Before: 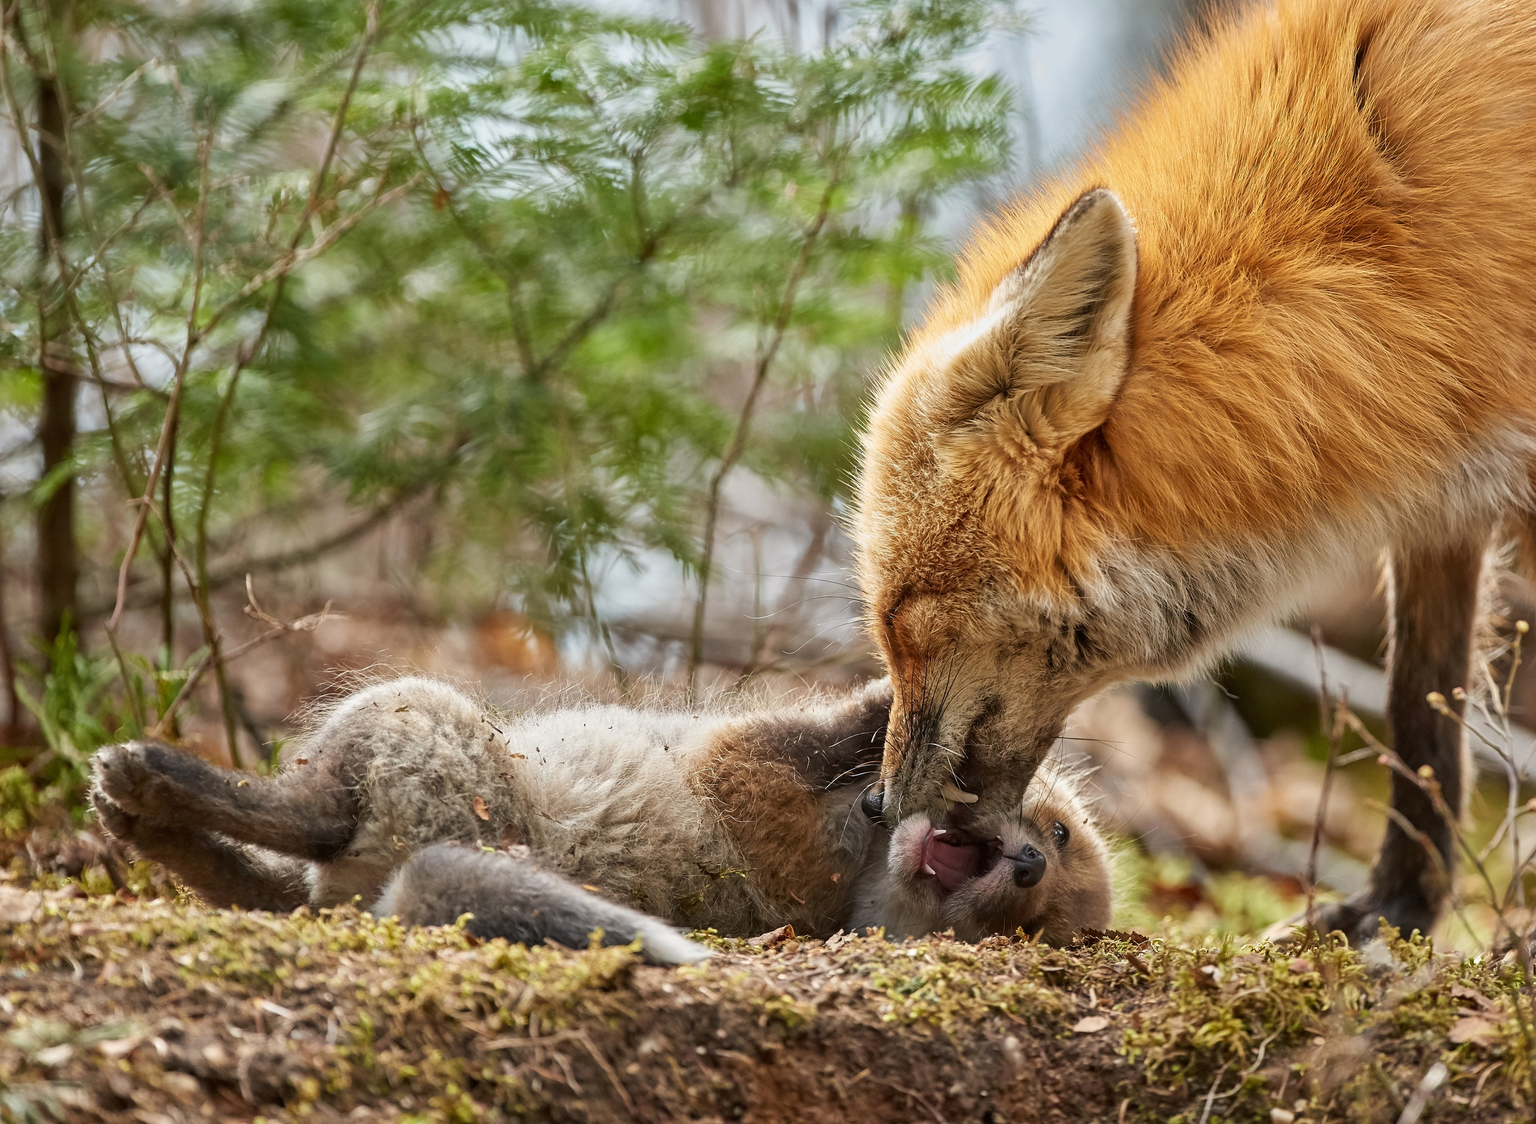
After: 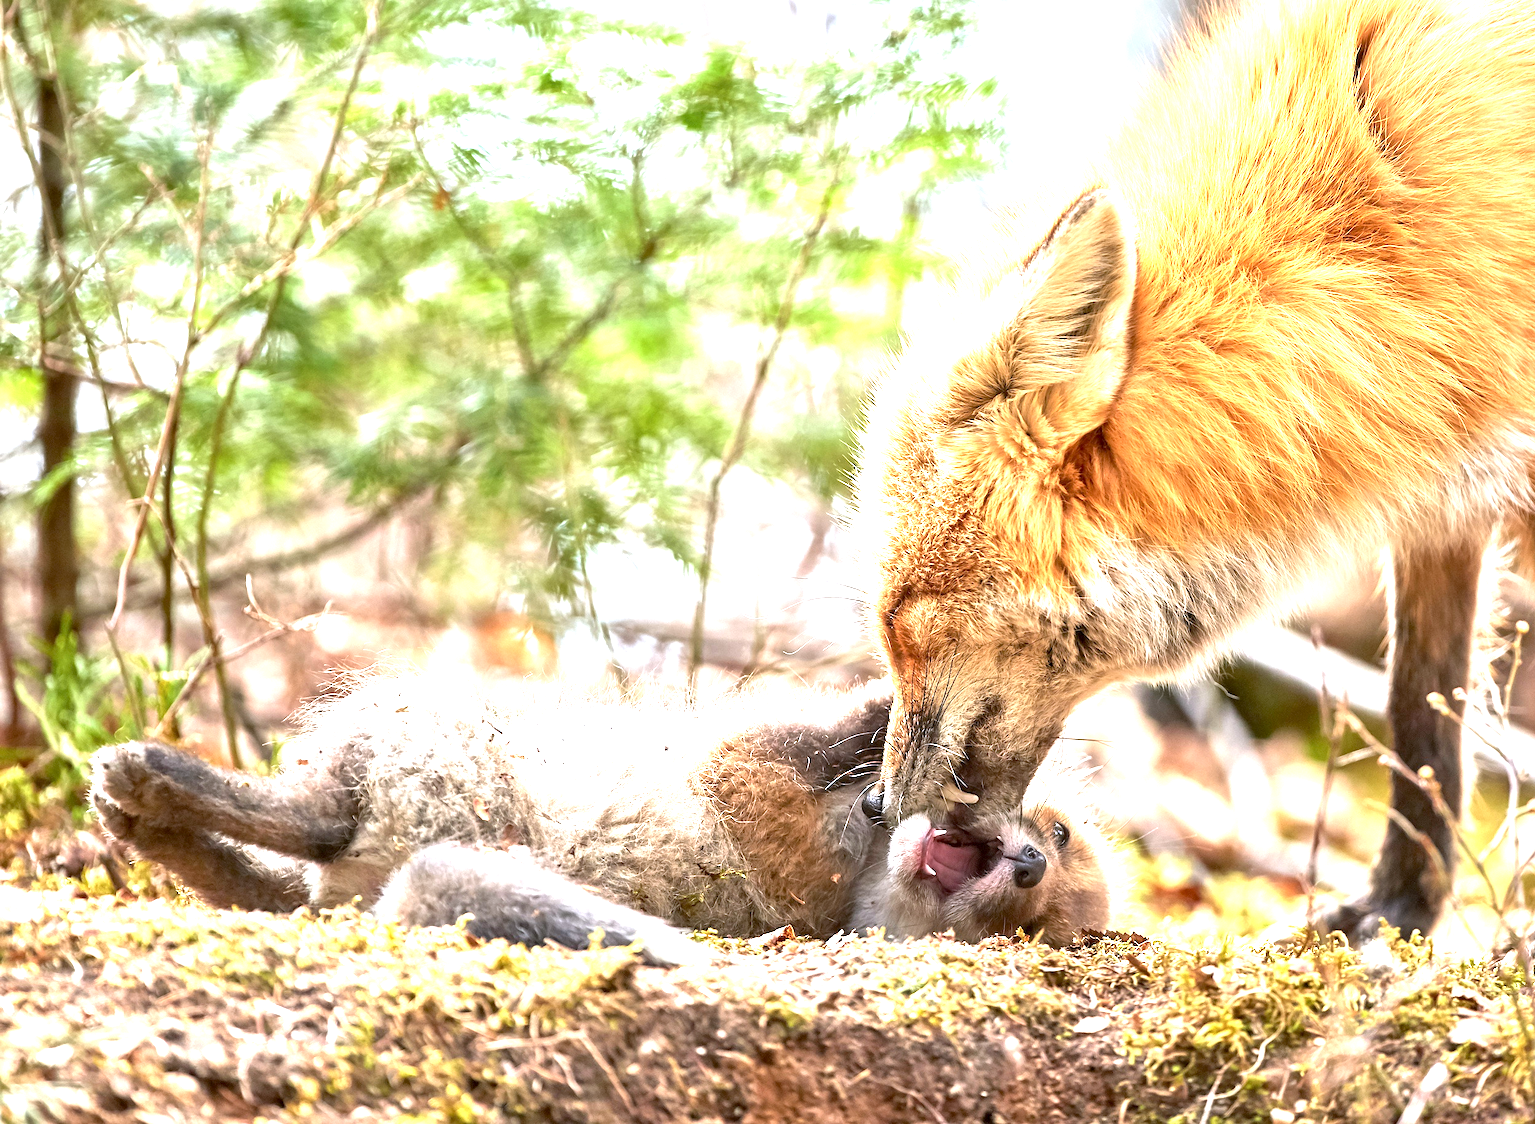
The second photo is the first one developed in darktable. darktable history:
exposure: black level correction 0.001, exposure 1.996 EV, compensate highlight preservation false
color calibration: illuminant as shot in camera, x 0.358, y 0.373, temperature 4628.91 K
